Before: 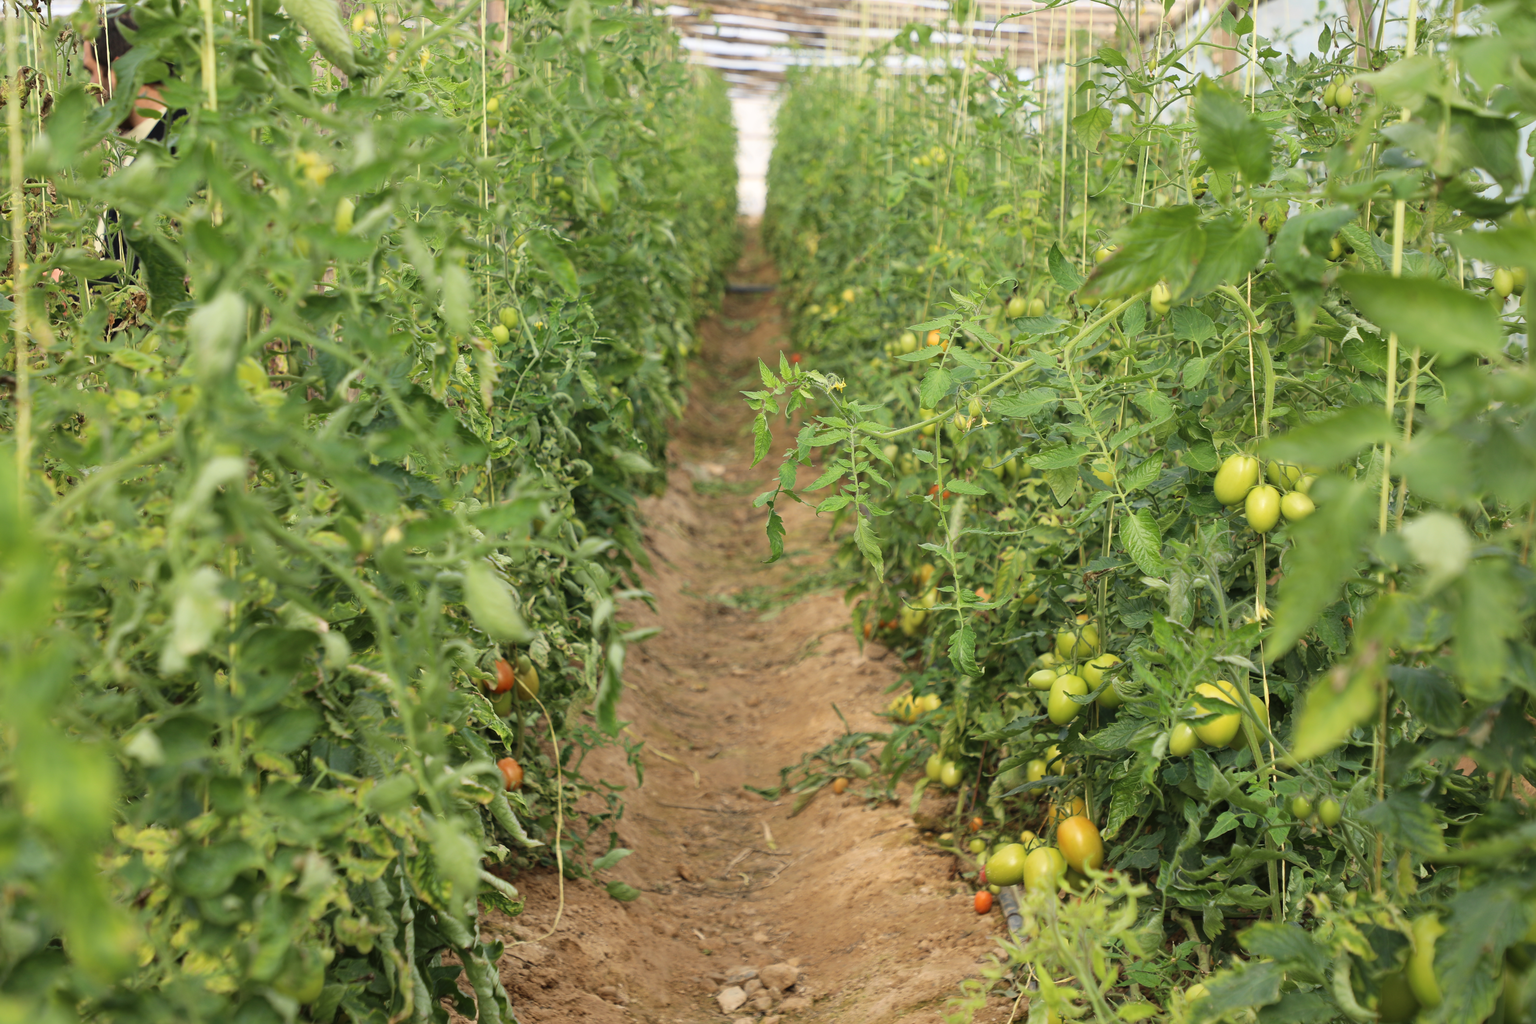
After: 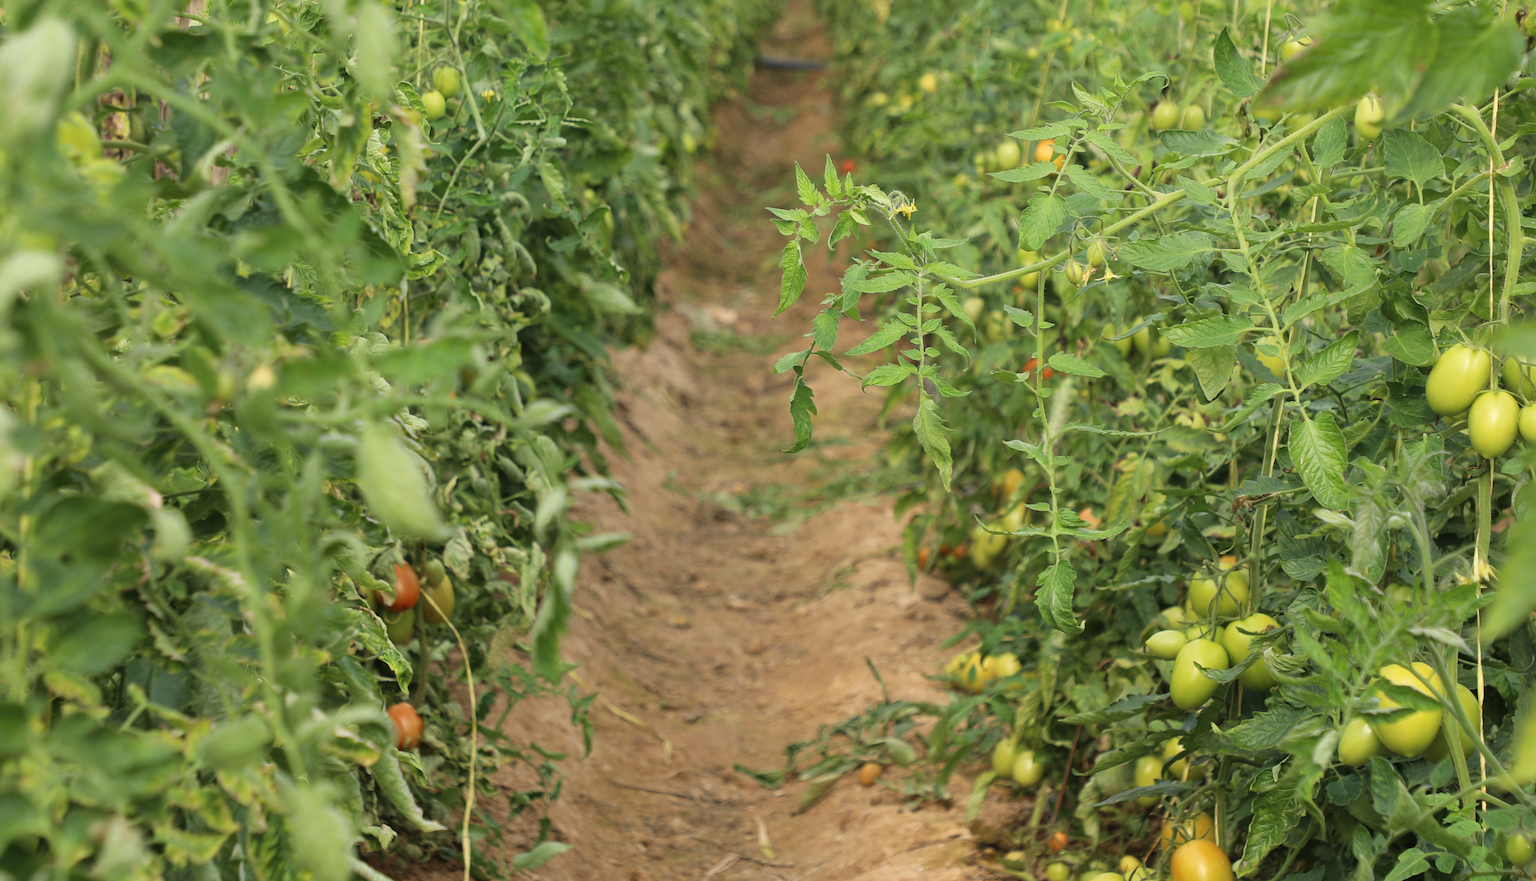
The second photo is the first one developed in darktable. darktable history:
crop and rotate: angle -3.88°, left 9.885%, top 21.161%, right 12.445%, bottom 11.995%
